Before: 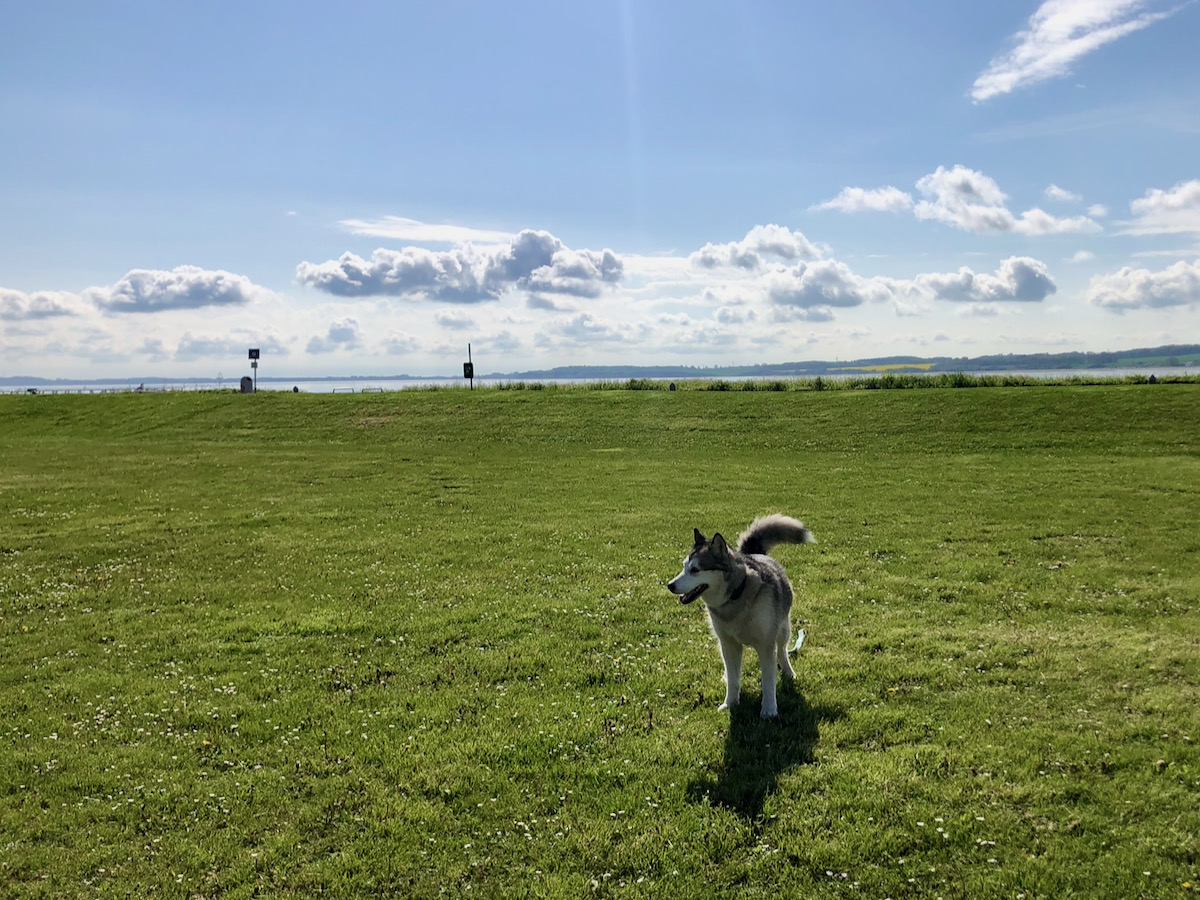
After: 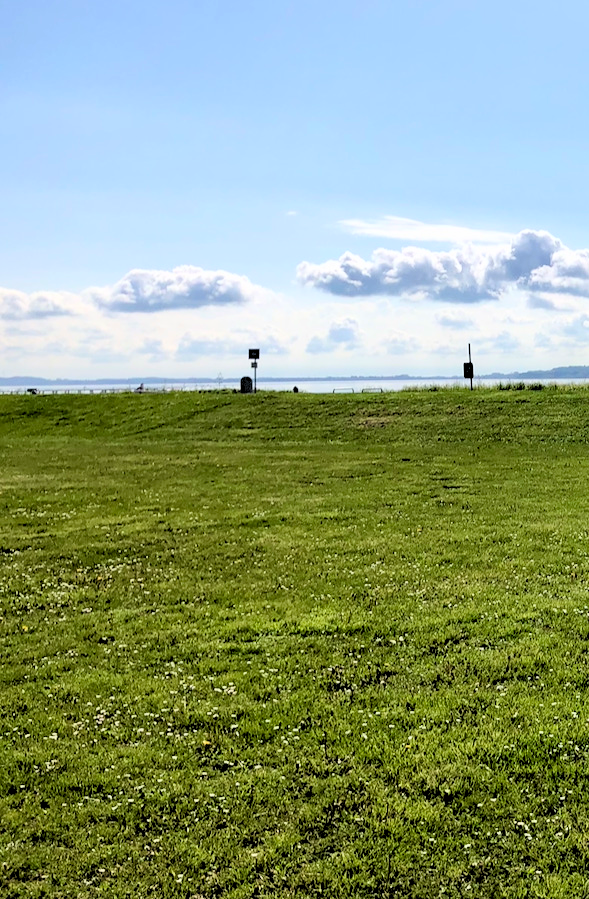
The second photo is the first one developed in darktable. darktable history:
crop and rotate: left 0%, top 0%, right 50.845%
contrast brightness saturation: contrast 0.2, brightness 0.16, saturation 0.22
rgb levels: levels [[0.034, 0.472, 0.904], [0, 0.5, 1], [0, 0.5, 1]]
